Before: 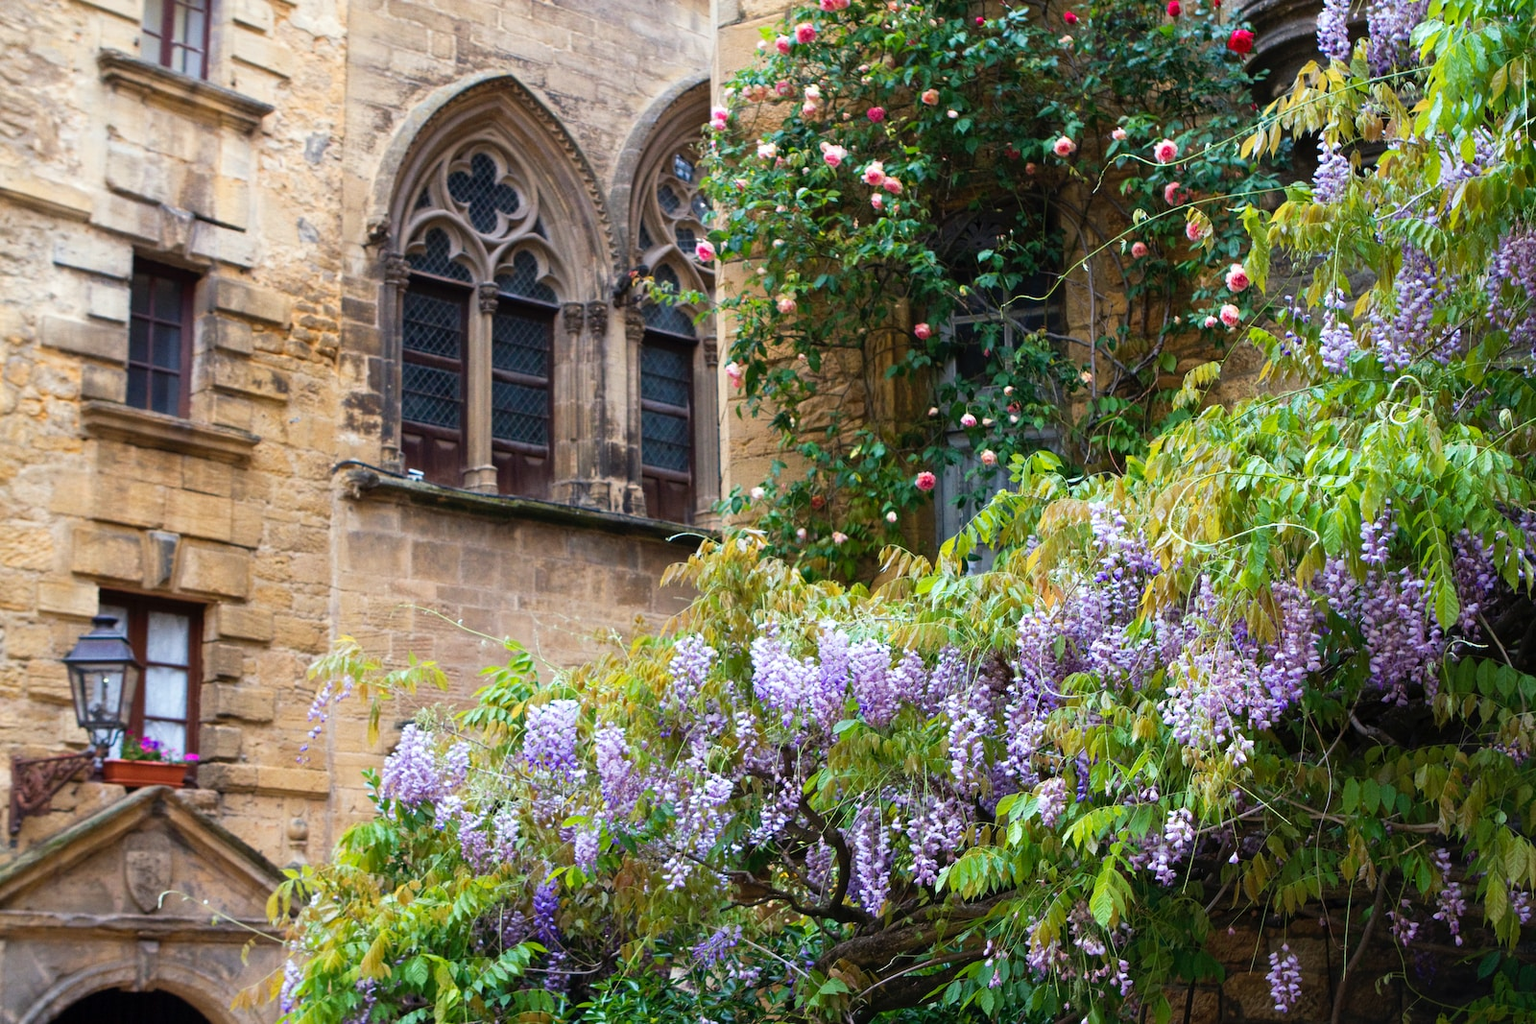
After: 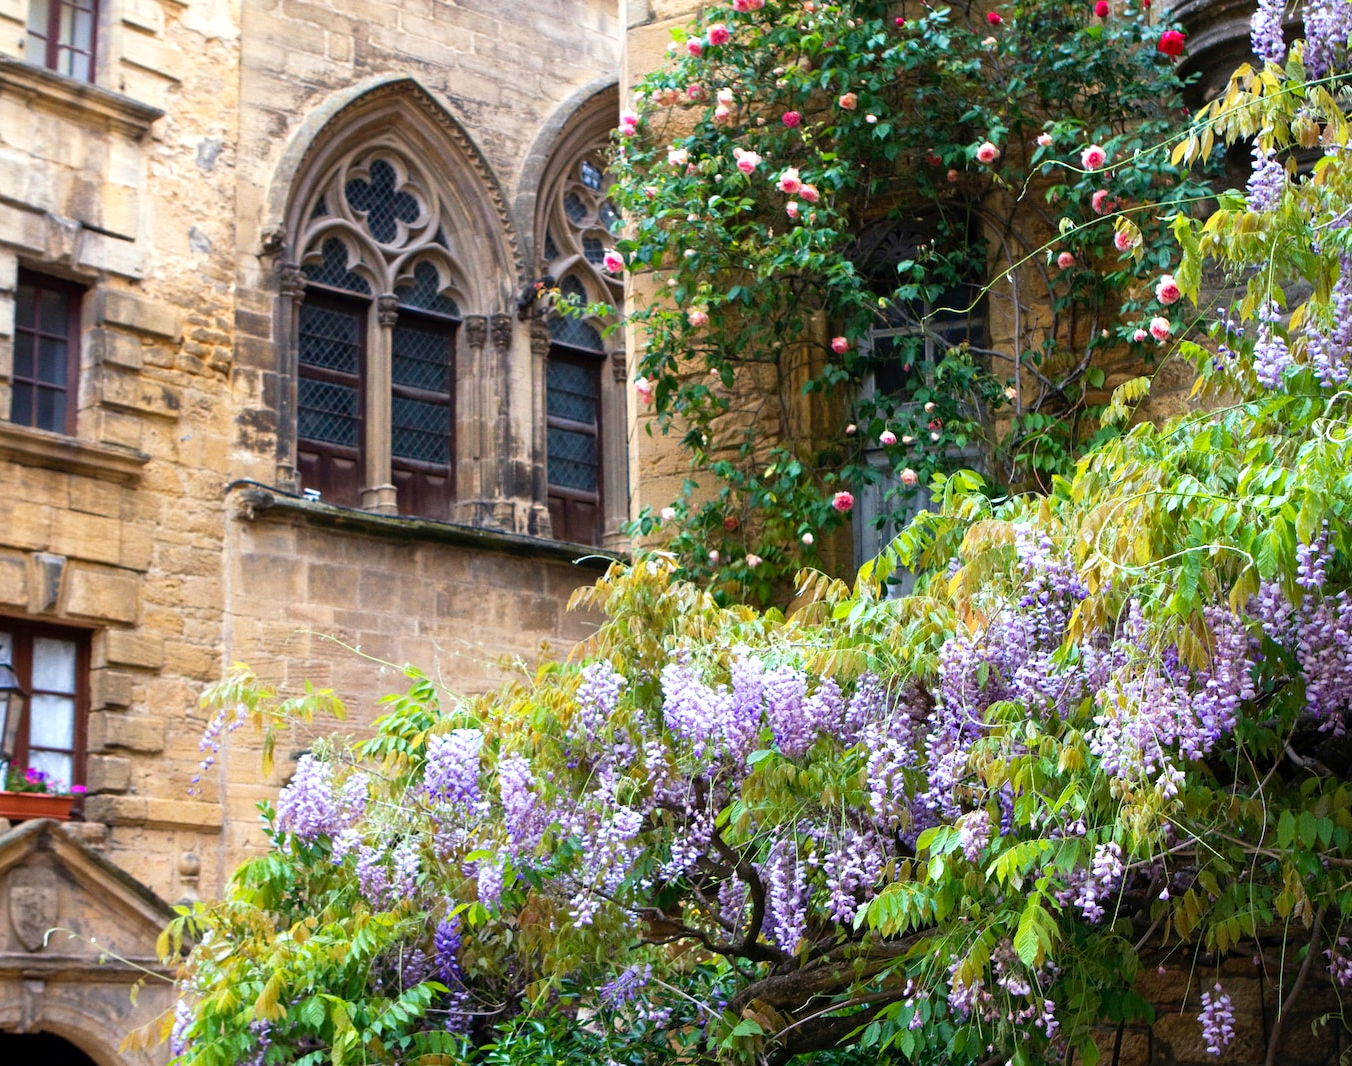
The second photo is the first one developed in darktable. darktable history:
exposure: black level correction 0.001, exposure 0.298 EV, compensate exposure bias true, compensate highlight preservation false
crop: left 7.577%, right 7.87%
color correction: highlights b* -0.047
